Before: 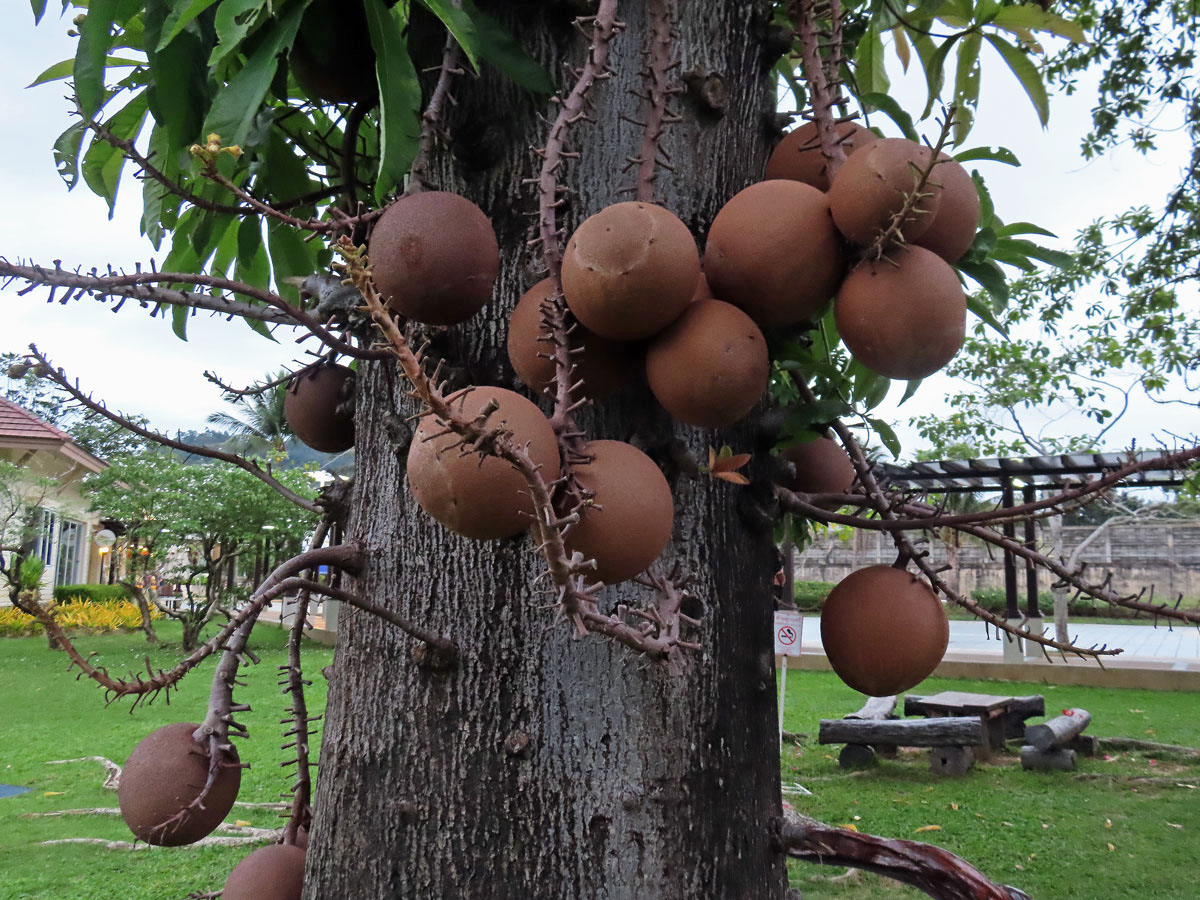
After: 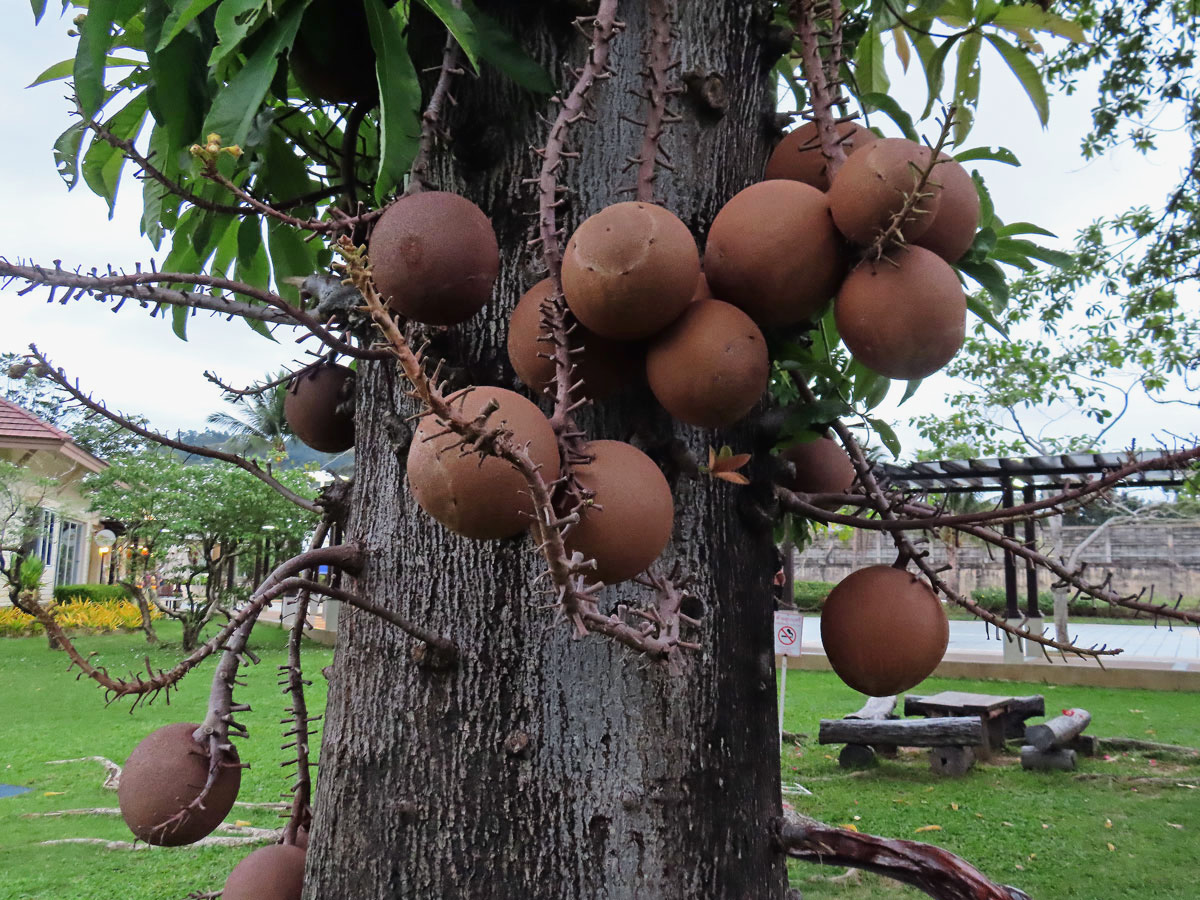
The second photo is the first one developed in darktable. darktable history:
tone curve: curves: ch0 [(0, 0.012) (0.036, 0.035) (0.274, 0.288) (0.504, 0.536) (0.844, 0.84) (1, 0.983)]; ch1 [(0, 0) (0.389, 0.403) (0.462, 0.486) (0.499, 0.498) (0.511, 0.502) (0.536, 0.547) (0.579, 0.578) (0.626, 0.645) (0.749, 0.781) (1, 1)]; ch2 [(0, 0) (0.457, 0.486) (0.5, 0.5) (0.557, 0.561) (0.614, 0.622) (0.704, 0.732) (1, 1)], color space Lab, linked channels, preserve colors none
